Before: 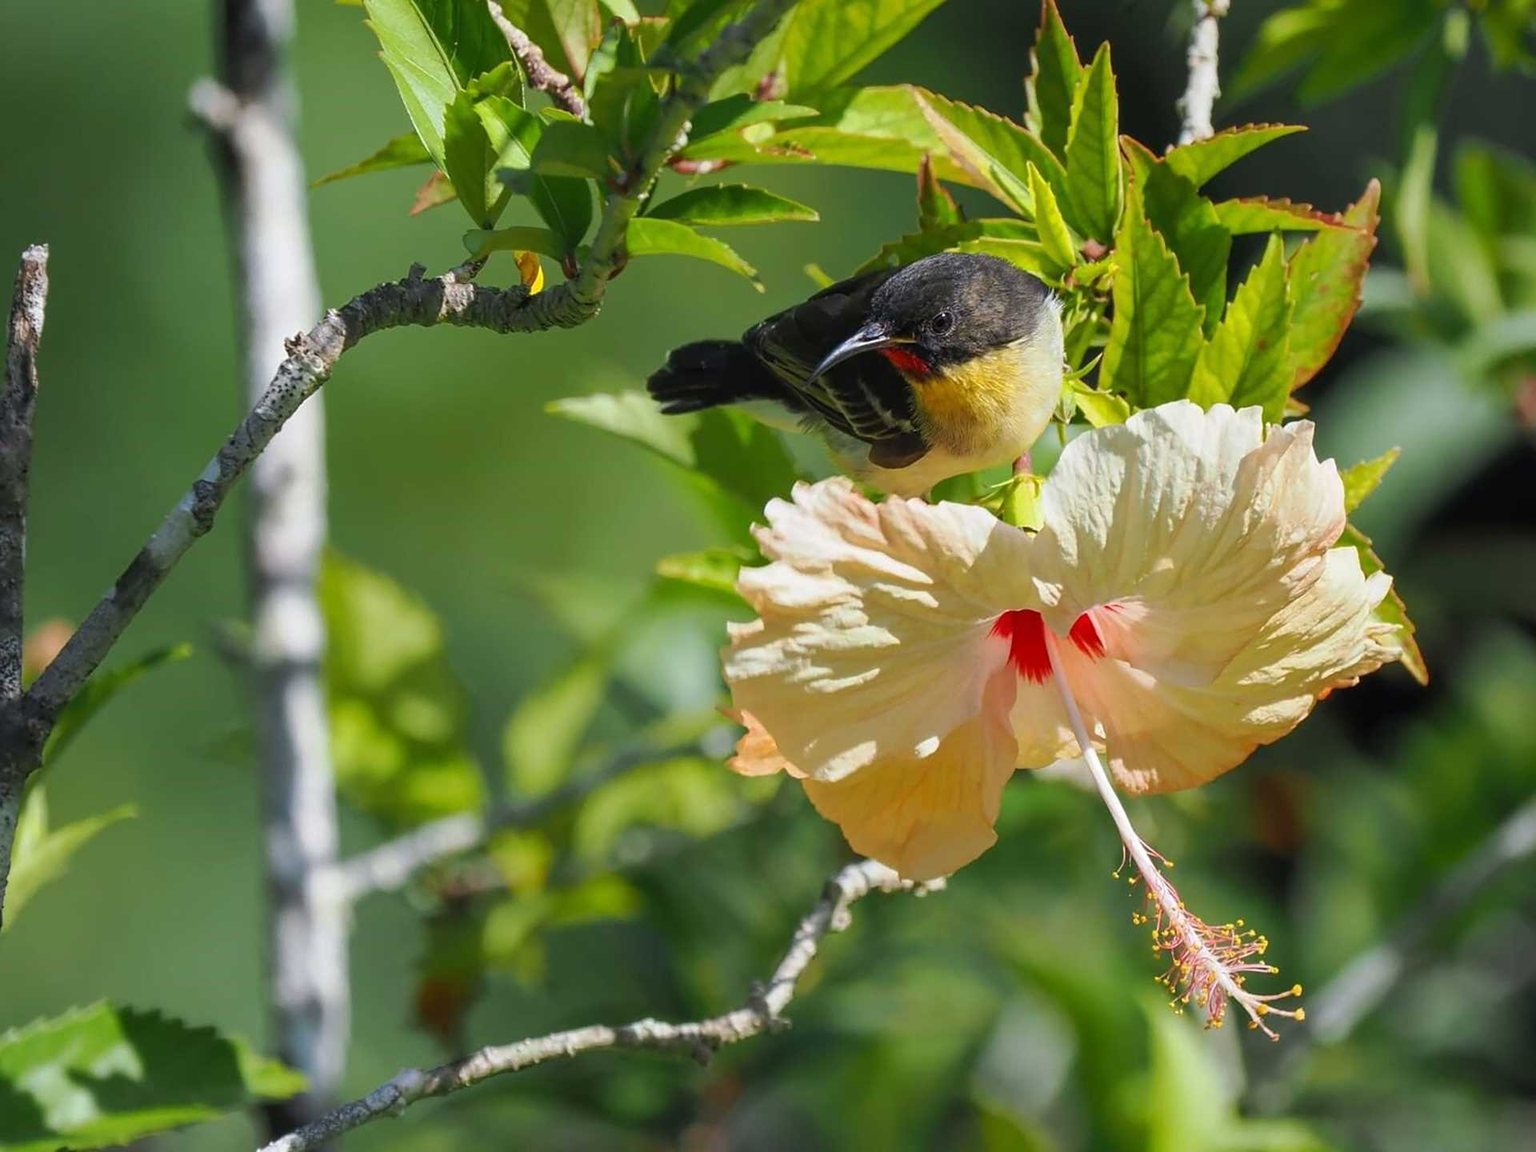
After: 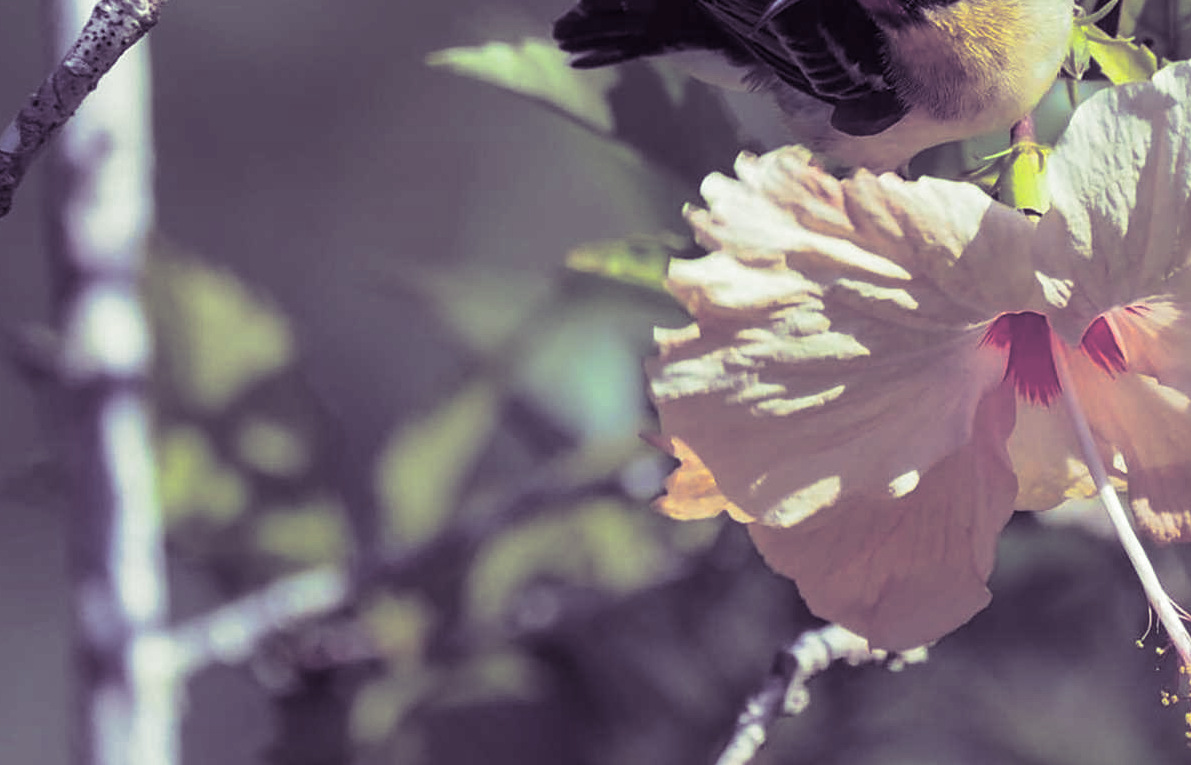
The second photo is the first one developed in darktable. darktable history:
crop: left 13.312%, top 31.28%, right 24.627%, bottom 15.582%
split-toning: shadows › hue 266.4°, shadows › saturation 0.4, highlights › hue 61.2°, highlights › saturation 0.3, compress 0%
color calibration: output R [1.003, 0.027, -0.041, 0], output G [-0.018, 1.043, -0.038, 0], output B [0.071, -0.086, 1.017, 0], illuminant as shot in camera, x 0.359, y 0.362, temperature 4570.54 K
